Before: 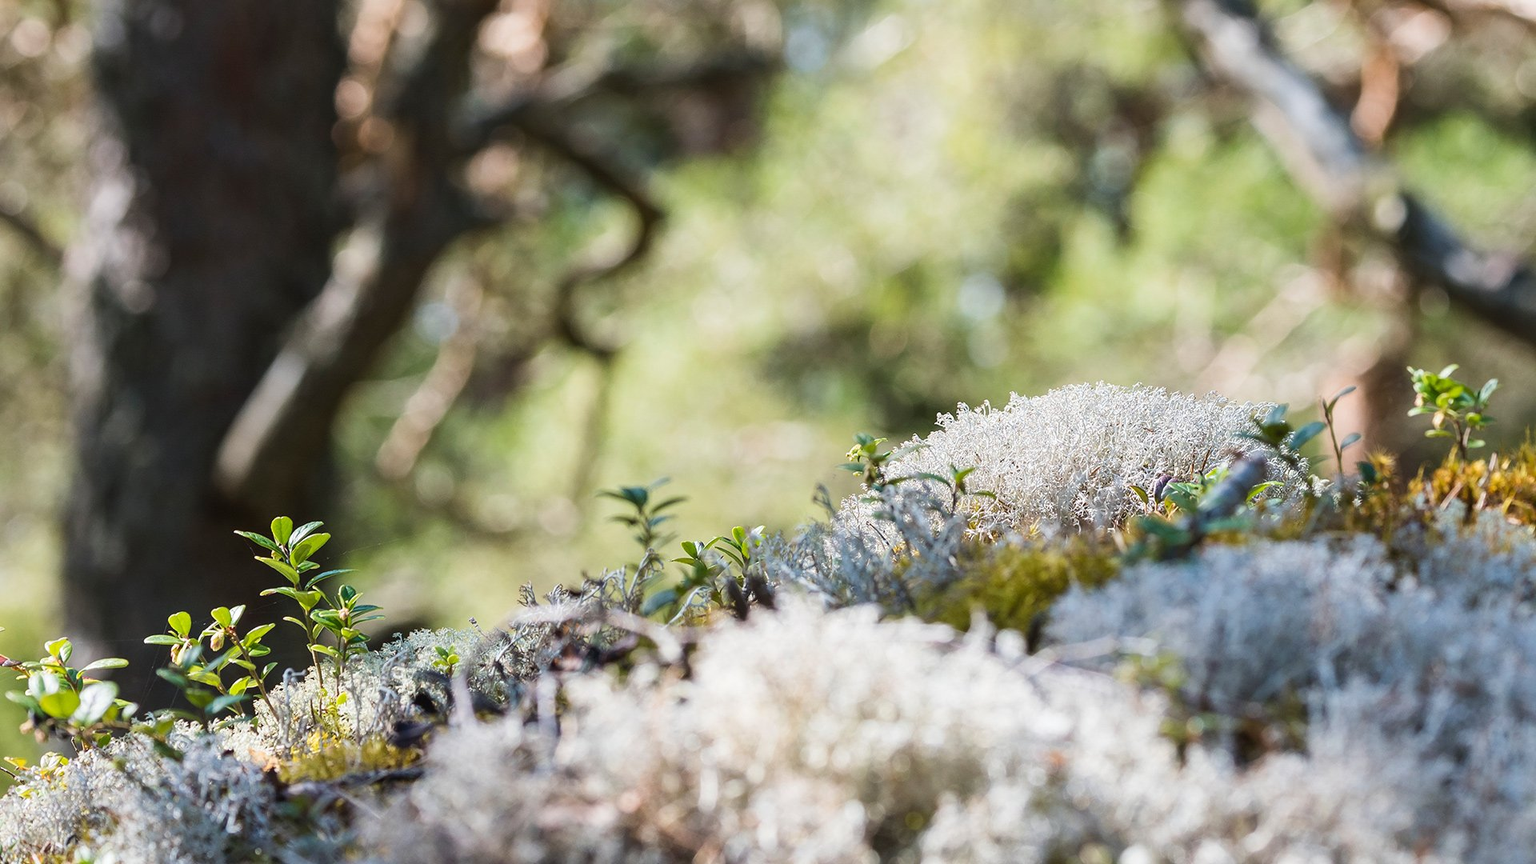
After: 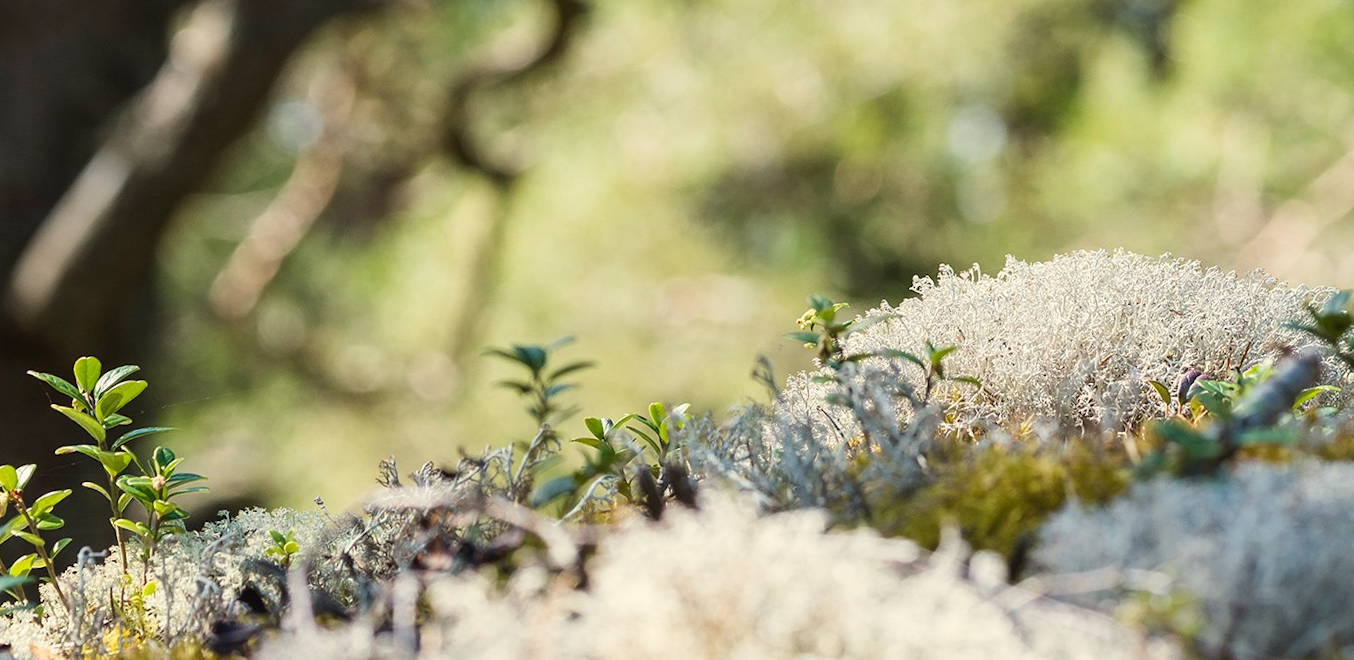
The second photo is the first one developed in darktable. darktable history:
crop and rotate: angle -3.37°, left 9.79%, top 20.73%, right 12.42%, bottom 11.82%
white balance: red 1.029, blue 0.92
